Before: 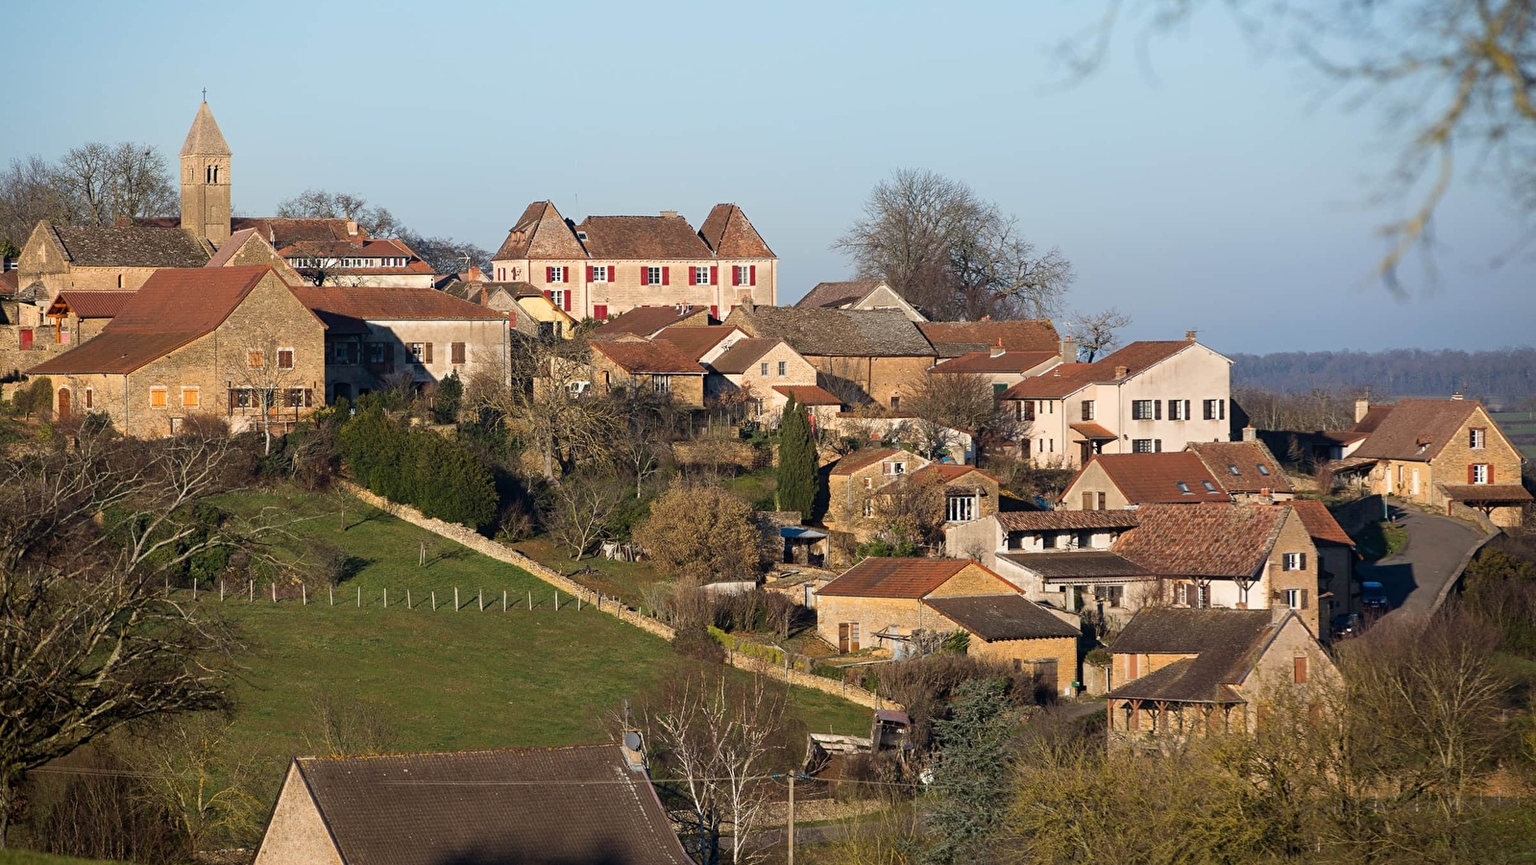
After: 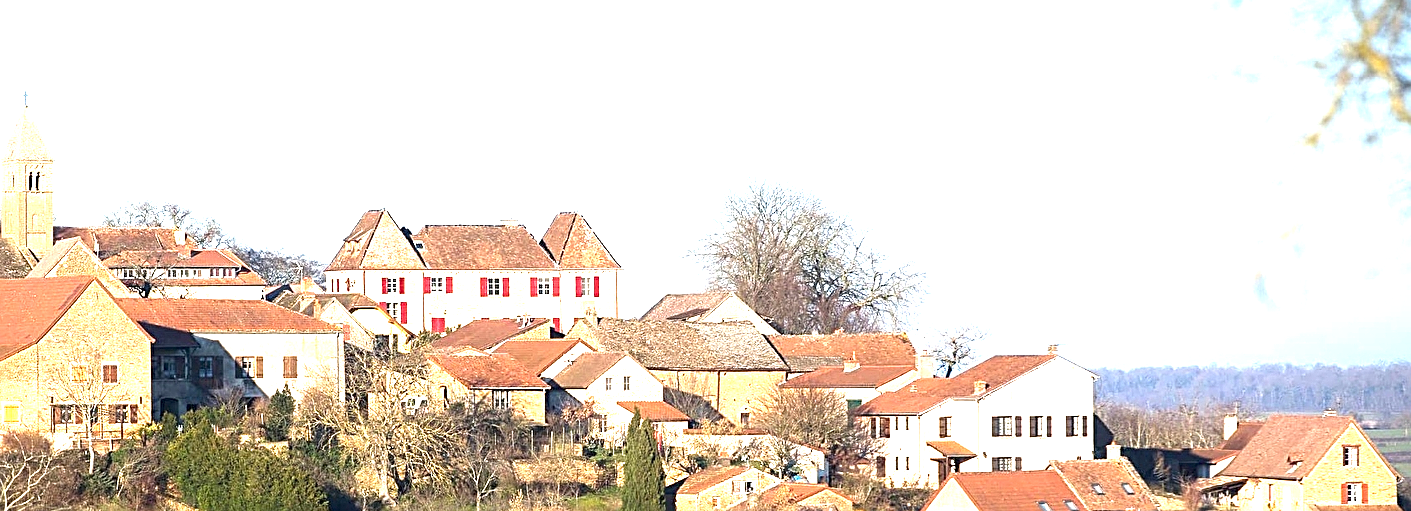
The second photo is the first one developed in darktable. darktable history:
crop and rotate: left 11.751%, bottom 43.17%
exposure: exposure 2.032 EV, compensate exposure bias true, compensate highlight preservation false
sharpen: on, module defaults
